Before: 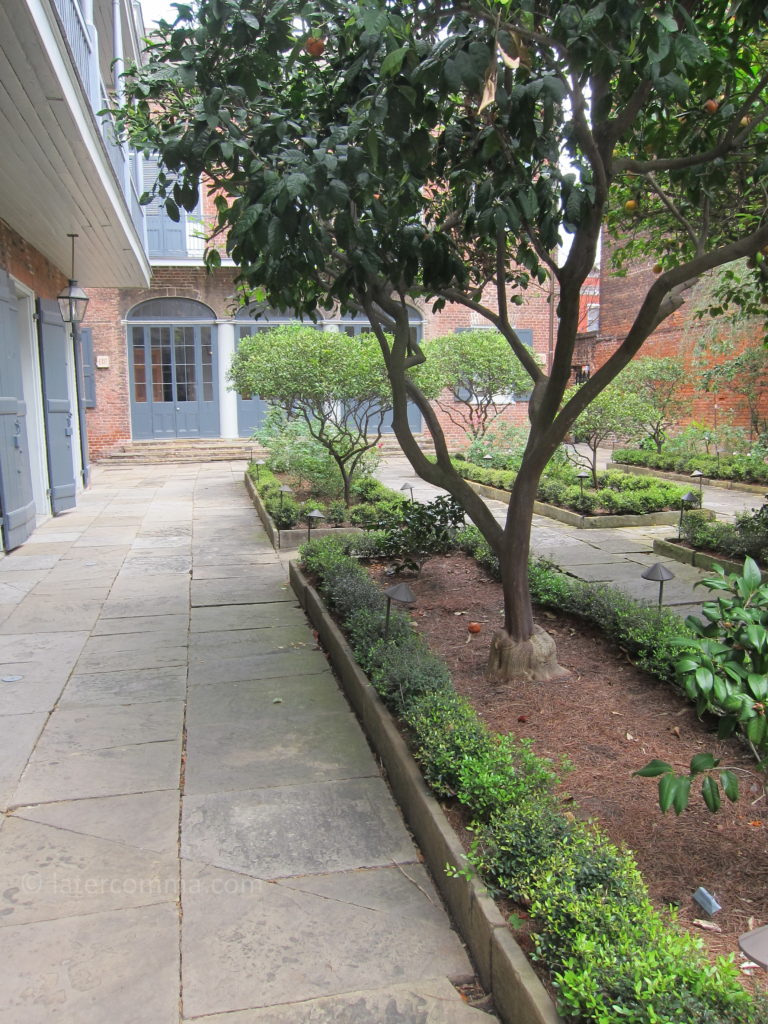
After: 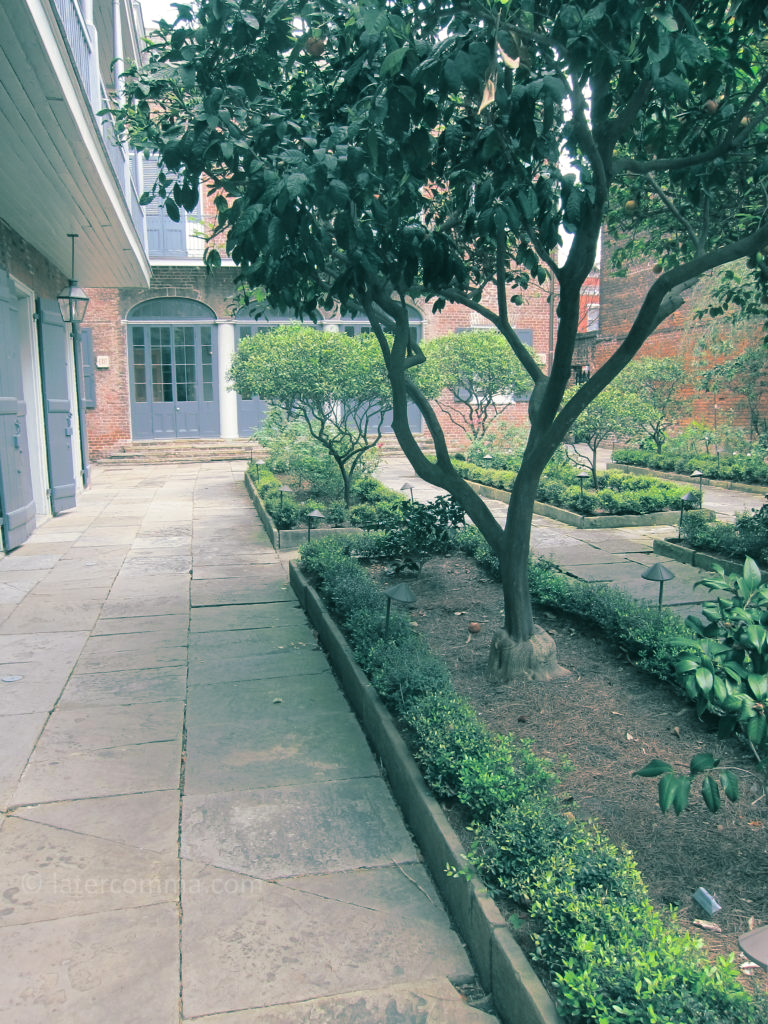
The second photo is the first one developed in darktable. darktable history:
split-toning: shadows › hue 186.43°, highlights › hue 49.29°, compress 30.29%
exposure: black level correction -0.003, exposure 0.04 EV, compensate highlight preservation false
